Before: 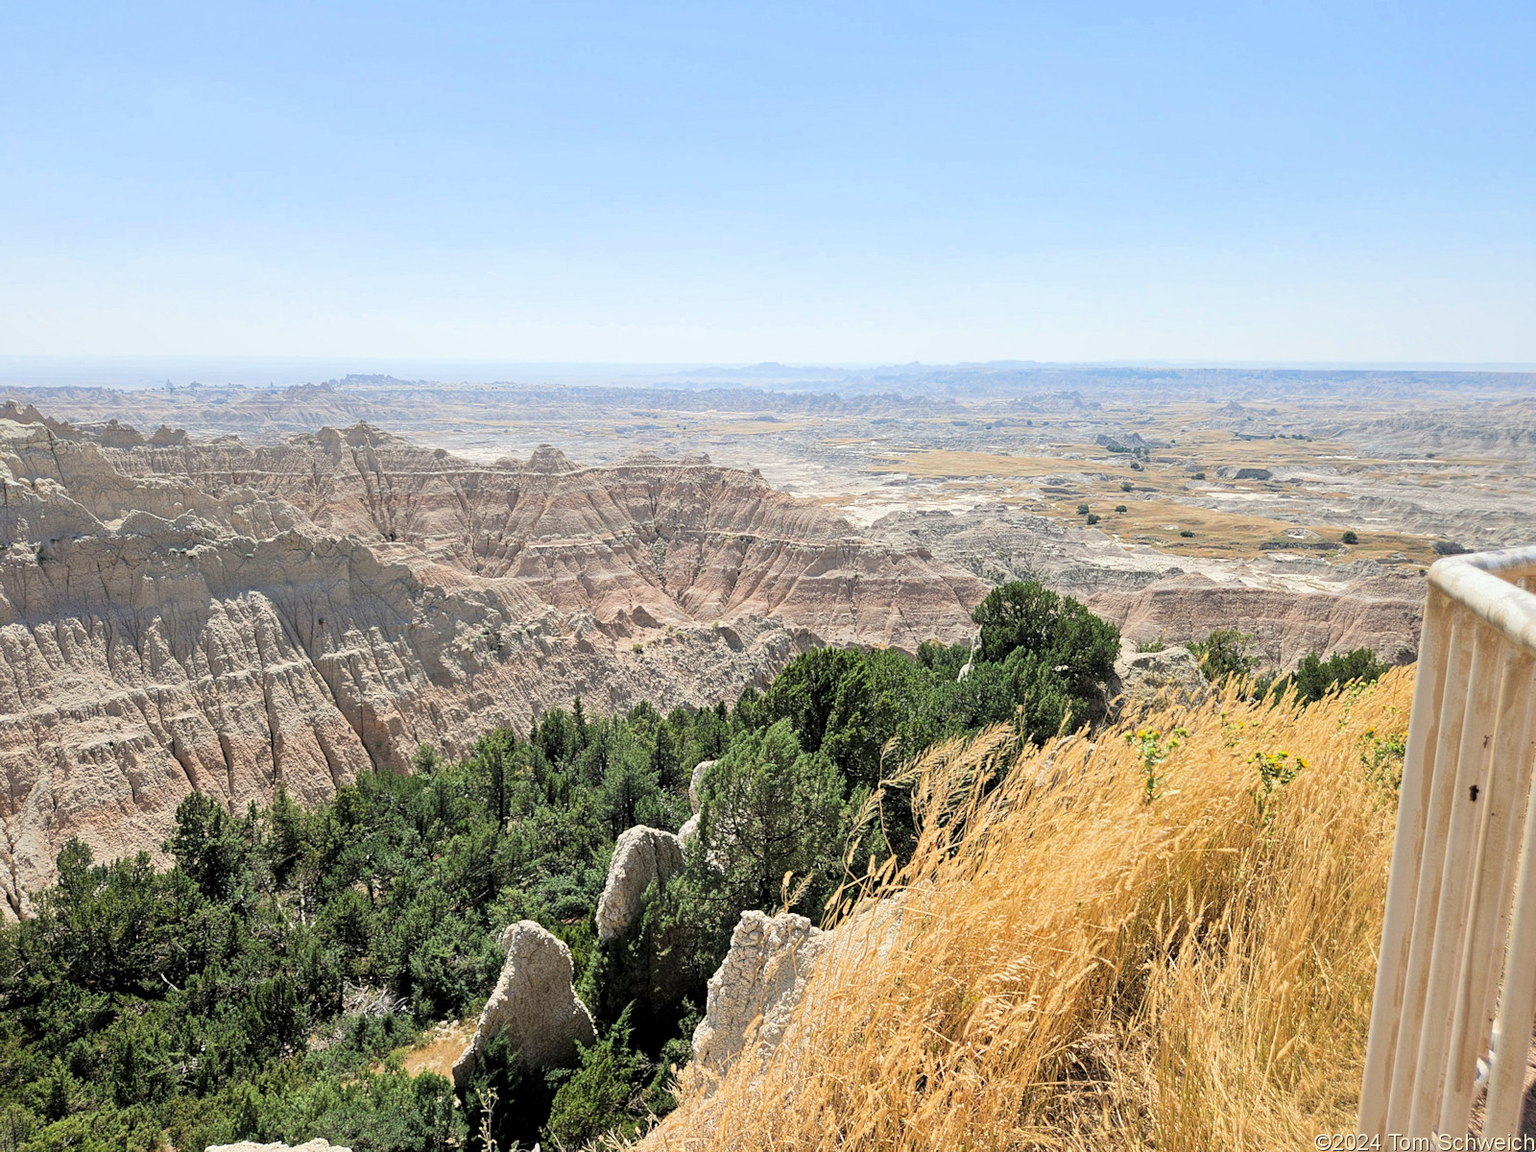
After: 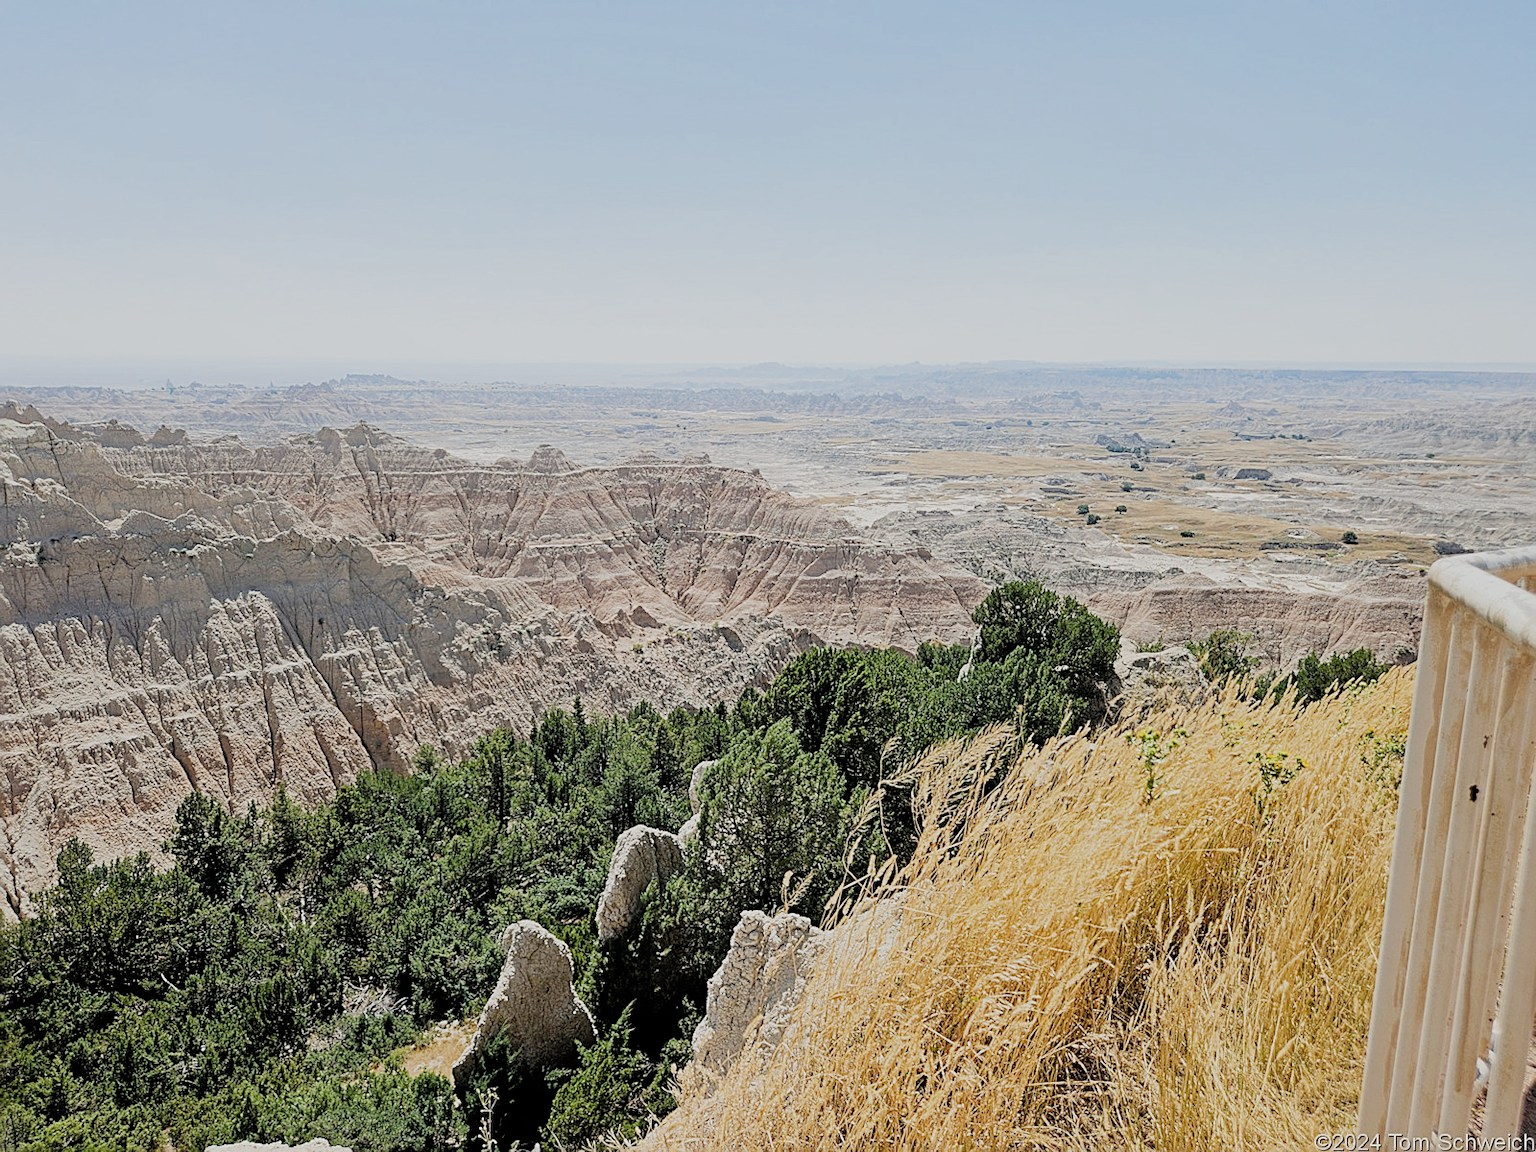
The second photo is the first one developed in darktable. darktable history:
filmic rgb: black relative exposure -7.65 EV, white relative exposure 4.56 EV, hardness 3.61, add noise in highlights 0.001, preserve chrominance no, color science v3 (2019), use custom middle-gray values true, contrast in highlights soft
sharpen: amount 0.573
